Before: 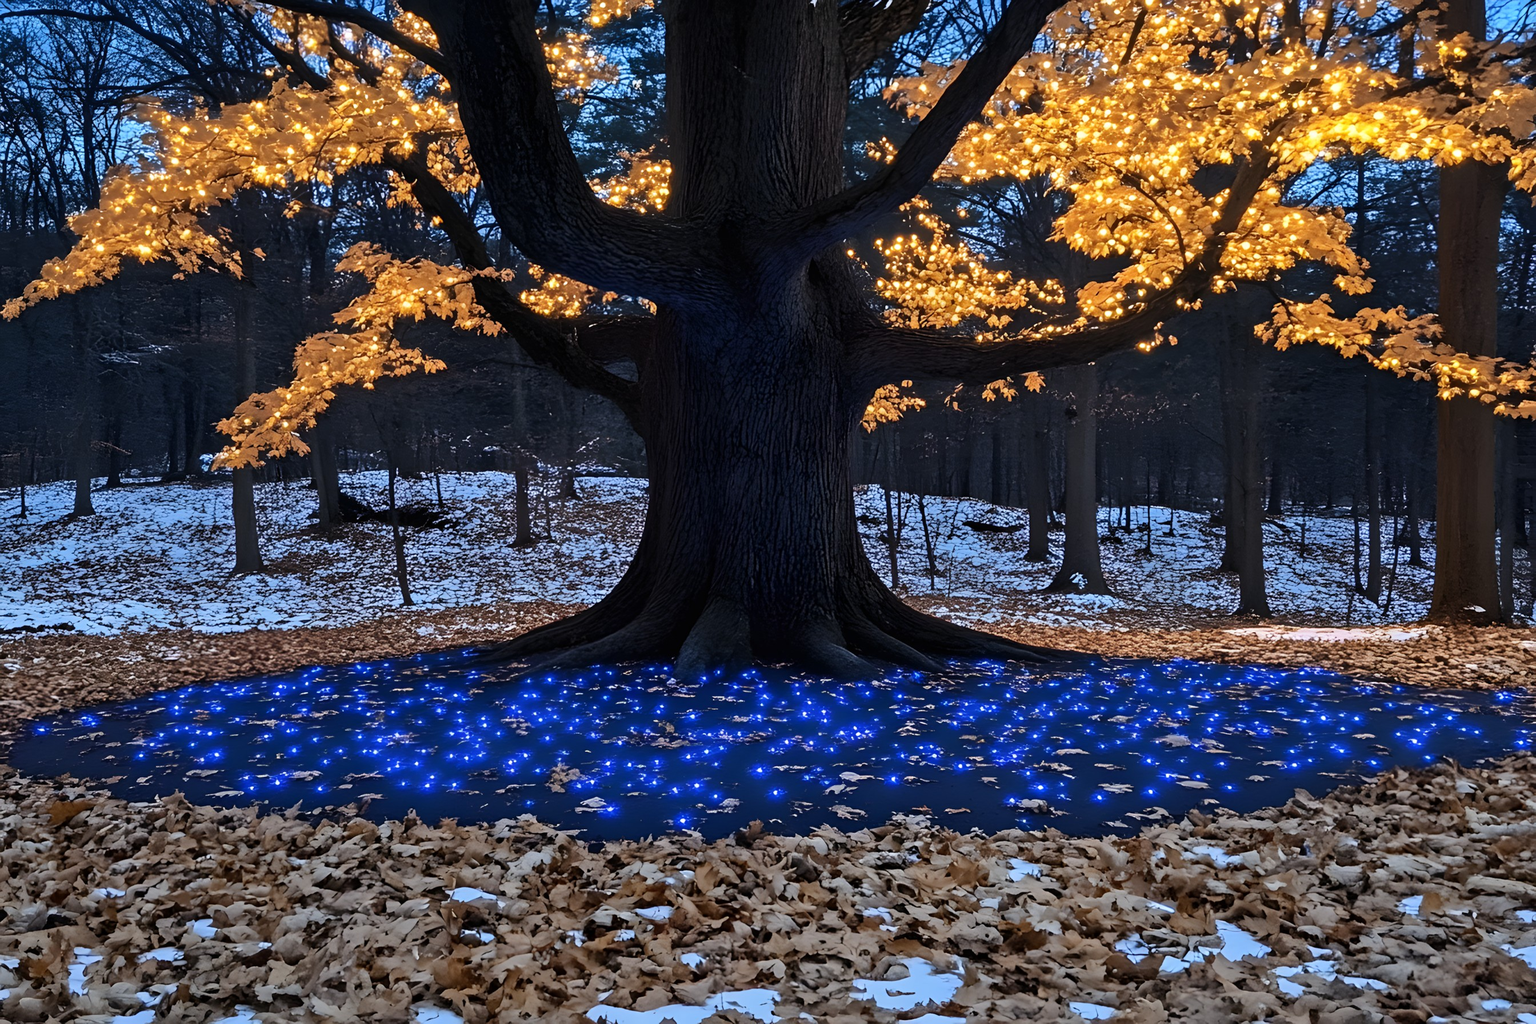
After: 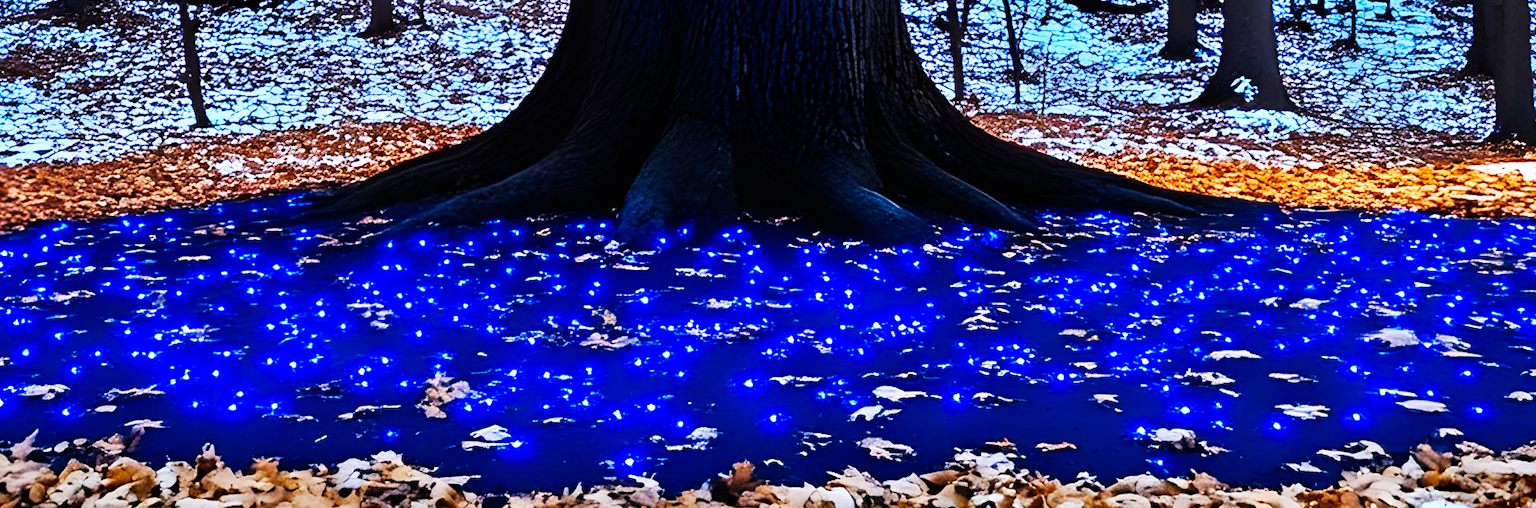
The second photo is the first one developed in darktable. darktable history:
exposure: compensate highlight preservation false
crop: left 18.091%, top 51.13%, right 17.525%, bottom 16.85%
base curve: curves: ch0 [(0, 0) (0.007, 0.004) (0.027, 0.03) (0.046, 0.07) (0.207, 0.54) (0.442, 0.872) (0.673, 0.972) (1, 1)], preserve colors none
color balance rgb: linear chroma grading › global chroma 23.15%, perceptual saturation grading › global saturation 28.7%, perceptual saturation grading › mid-tones 12.04%, perceptual saturation grading › shadows 10.19%, global vibrance 22.22%
